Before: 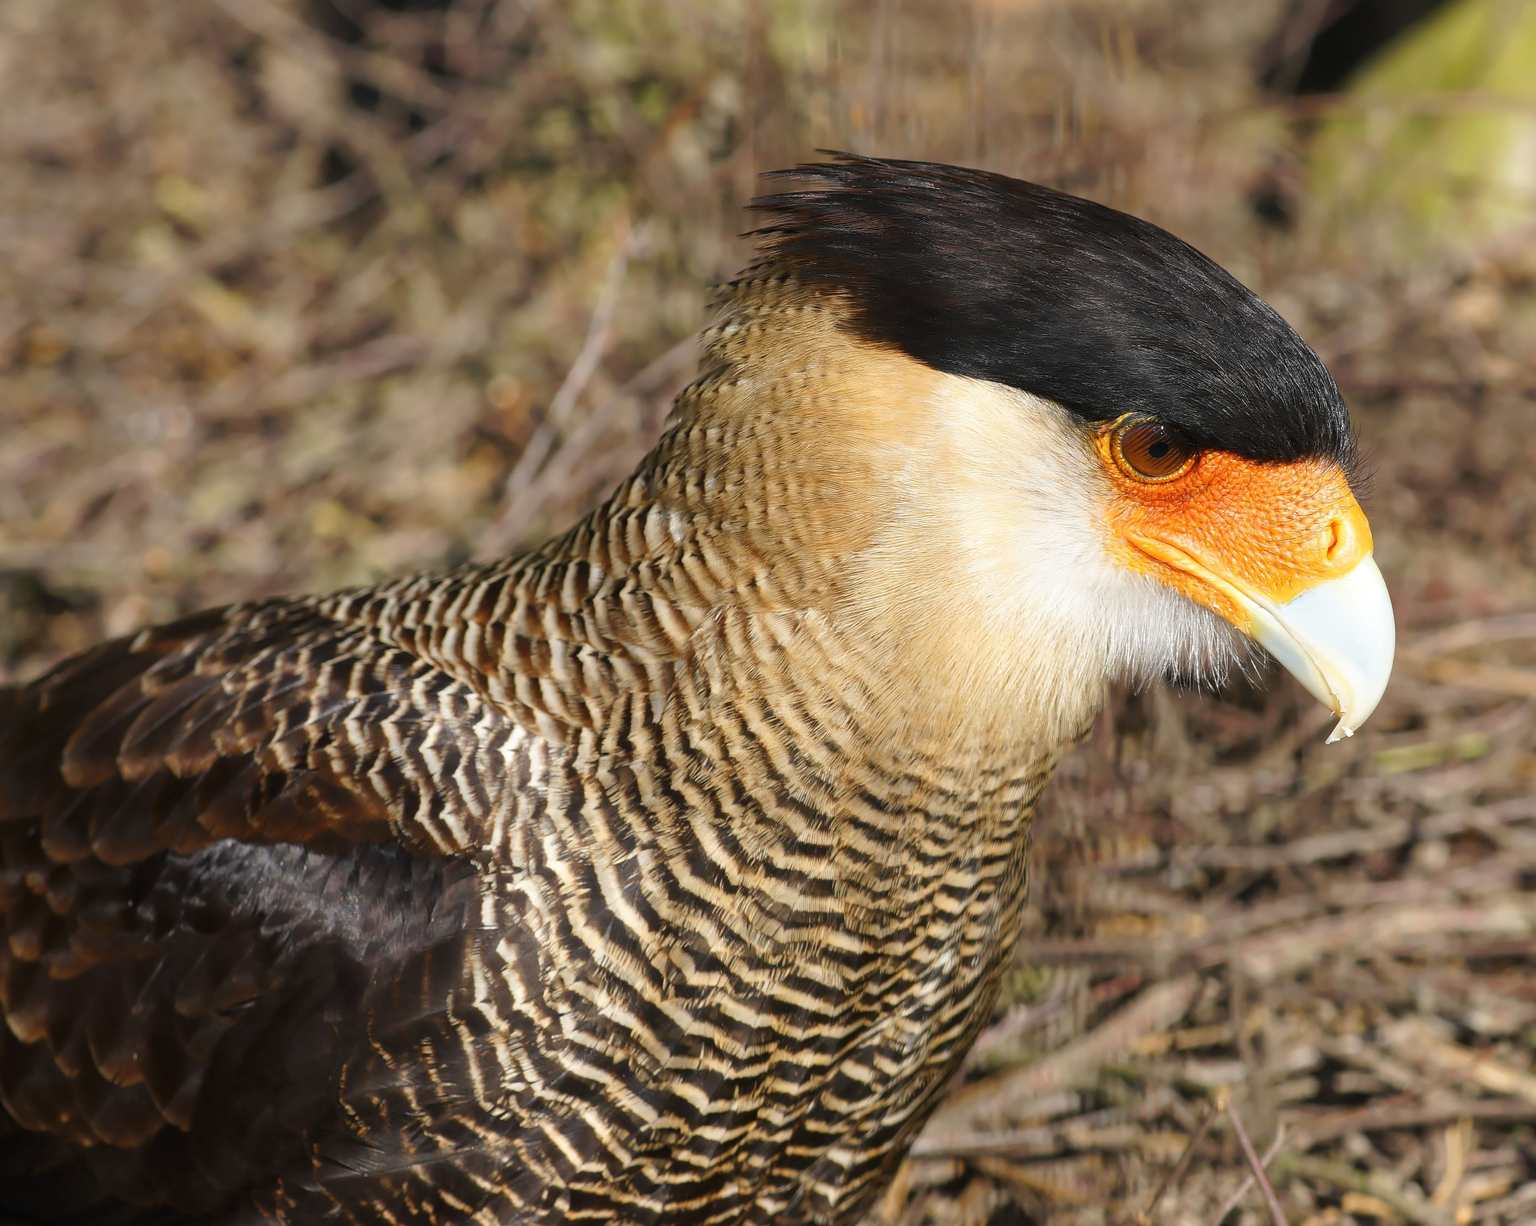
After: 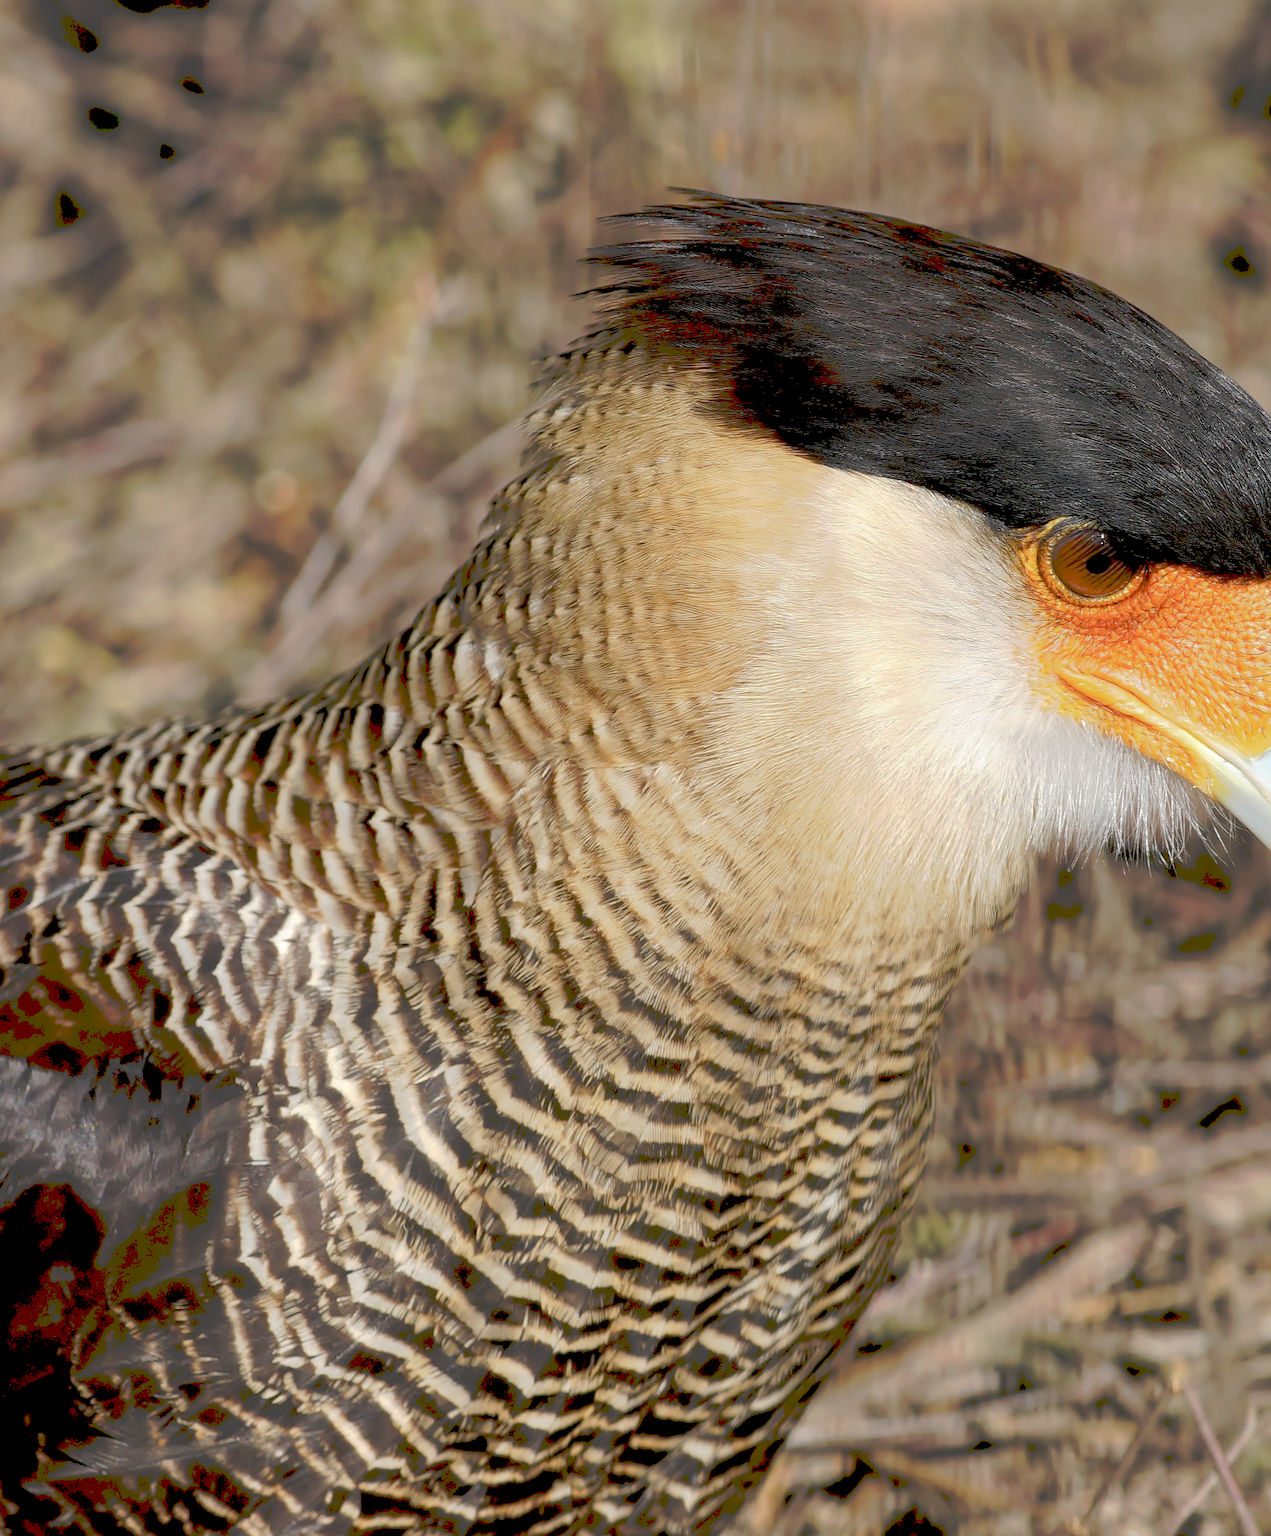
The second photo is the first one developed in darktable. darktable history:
exposure: black level correction 0.016, exposure -0.009 EV, compensate highlight preservation false
tone curve: curves: ch0 [(0, 0) (0.003, 0.277) (0.011, 0.277) (0.025, 0.279) (0.044, 0.282) (0.069, 0.286) (0.1, 0.289) (0.136, 0.294) (0.177, 0.318) (0.224, 0.345) (0.277, 0.379) (0.335, 0.425) (0.399, 0.481) (0.468, 0.542) (0.543, 0.594) (0.623, 0.662) (0.709, 0.731) (0.801, 0.792) (0.898, 0.851) (1, 1)], preserve colors none
crop and rotate: left 18.442%, right 15.508%
